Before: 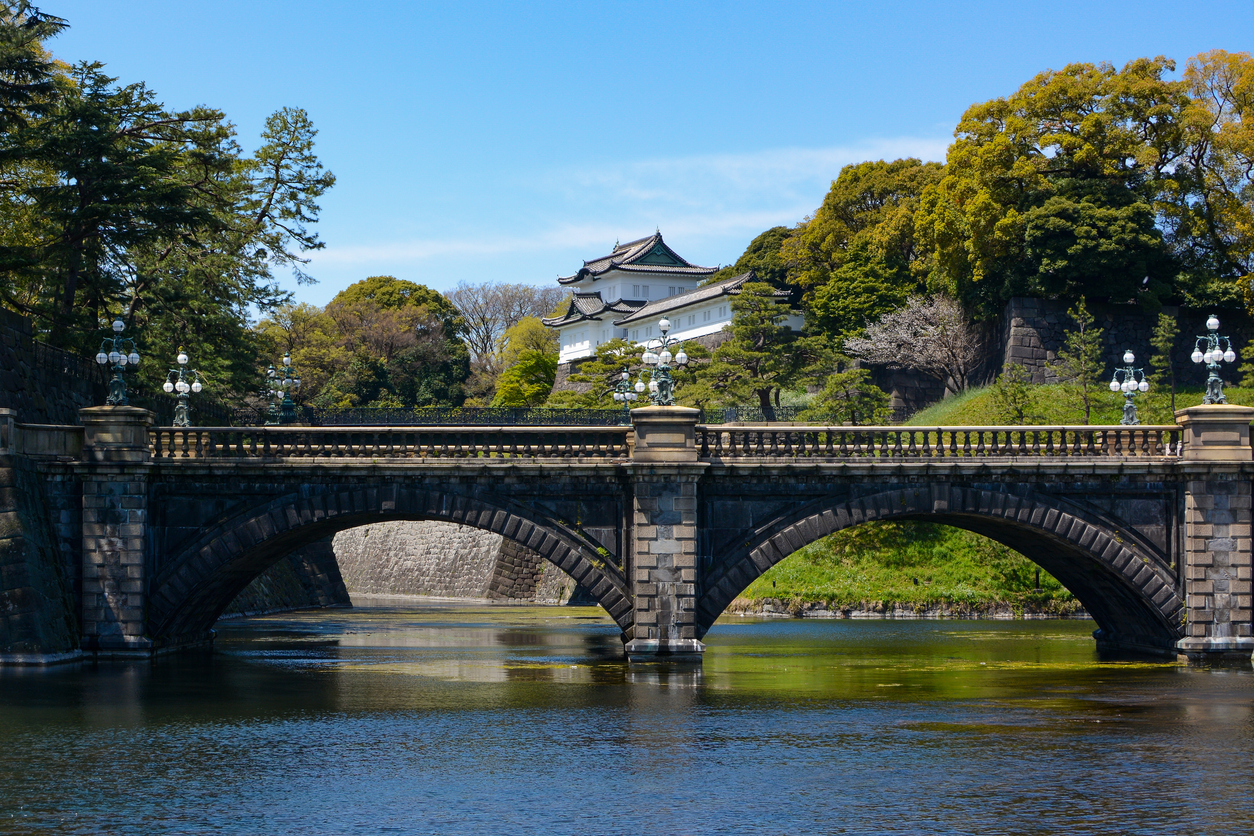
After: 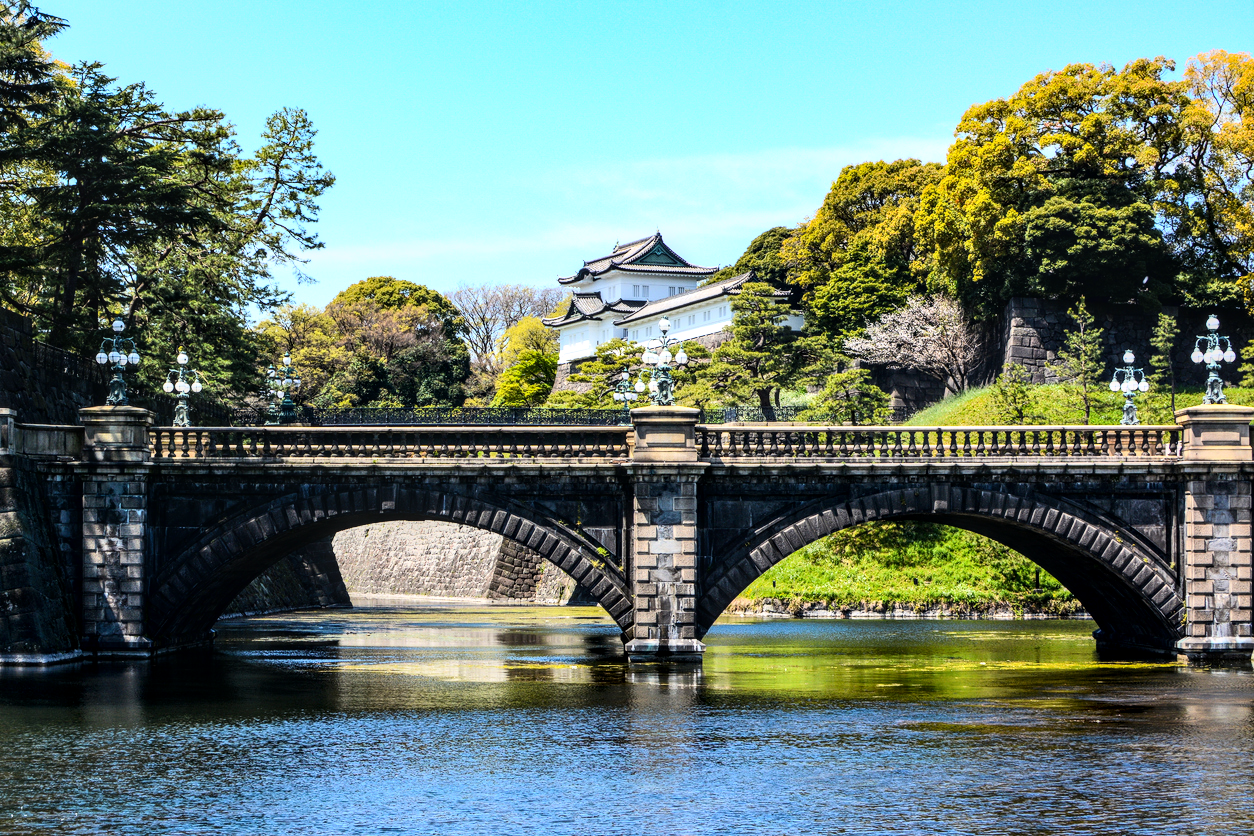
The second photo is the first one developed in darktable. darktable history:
shadows and highlights: shadows 37.79, highlights -26.82, soften with gaussian
local contrast: detail 130%
base curve: curves: ch0 [(0, 0) (0.007, 0.004) (0.027, 0.03) (0.046, 0.07) (0.207, 0.54) (0.442, 0.872) (0.673, 0.972) (1, 1)]
